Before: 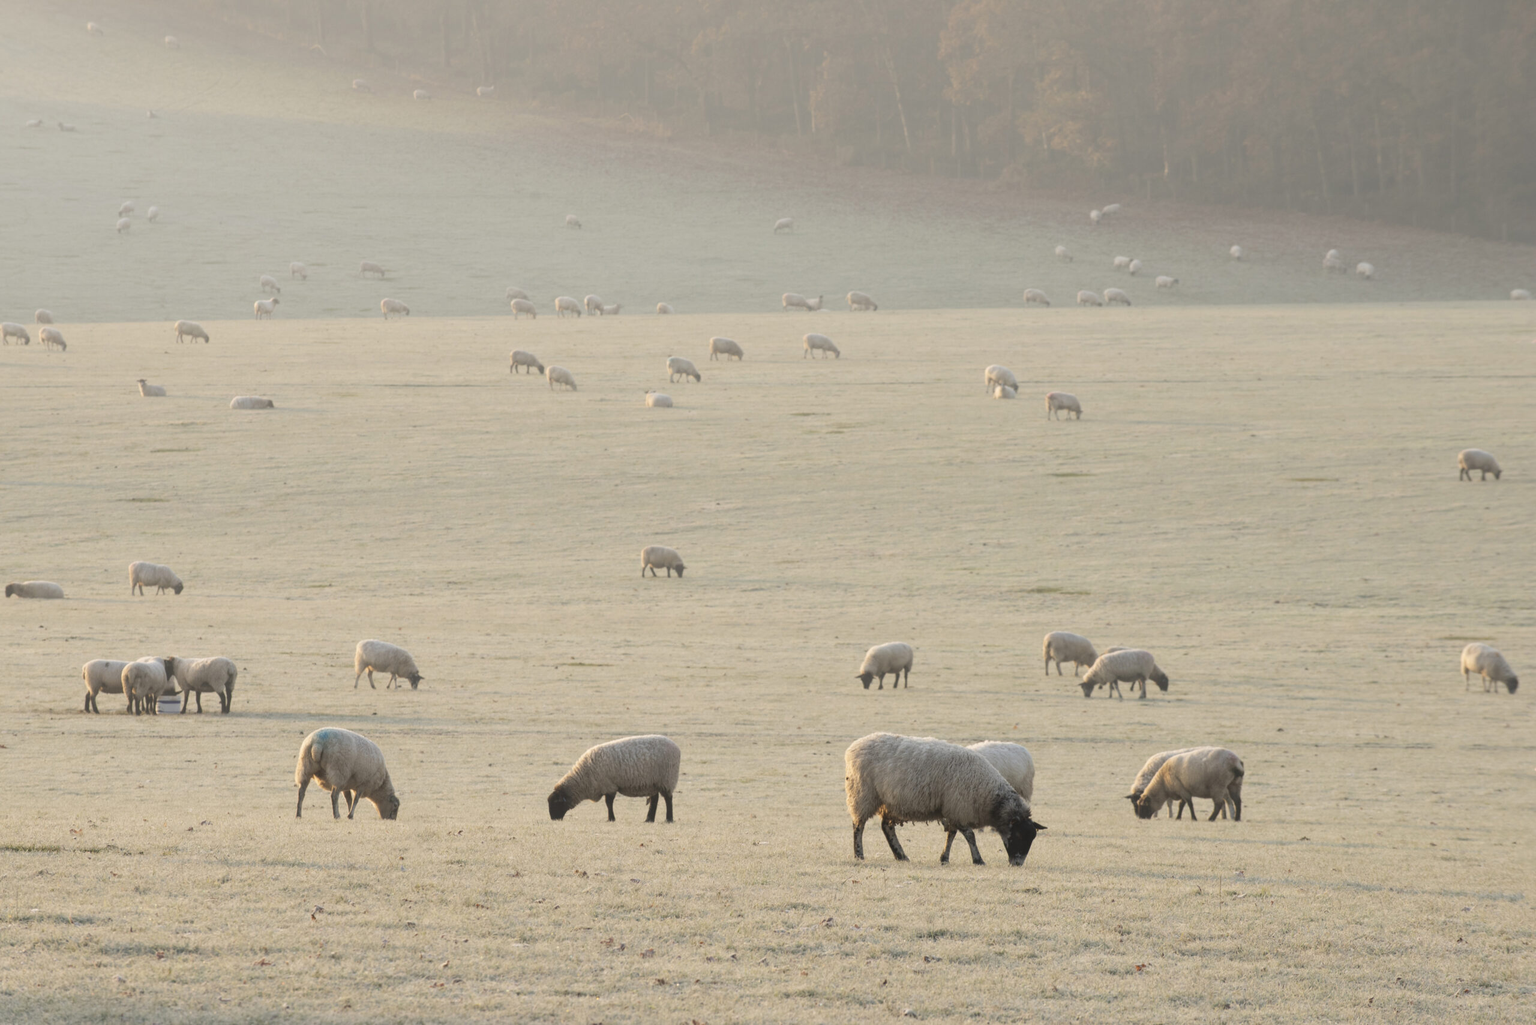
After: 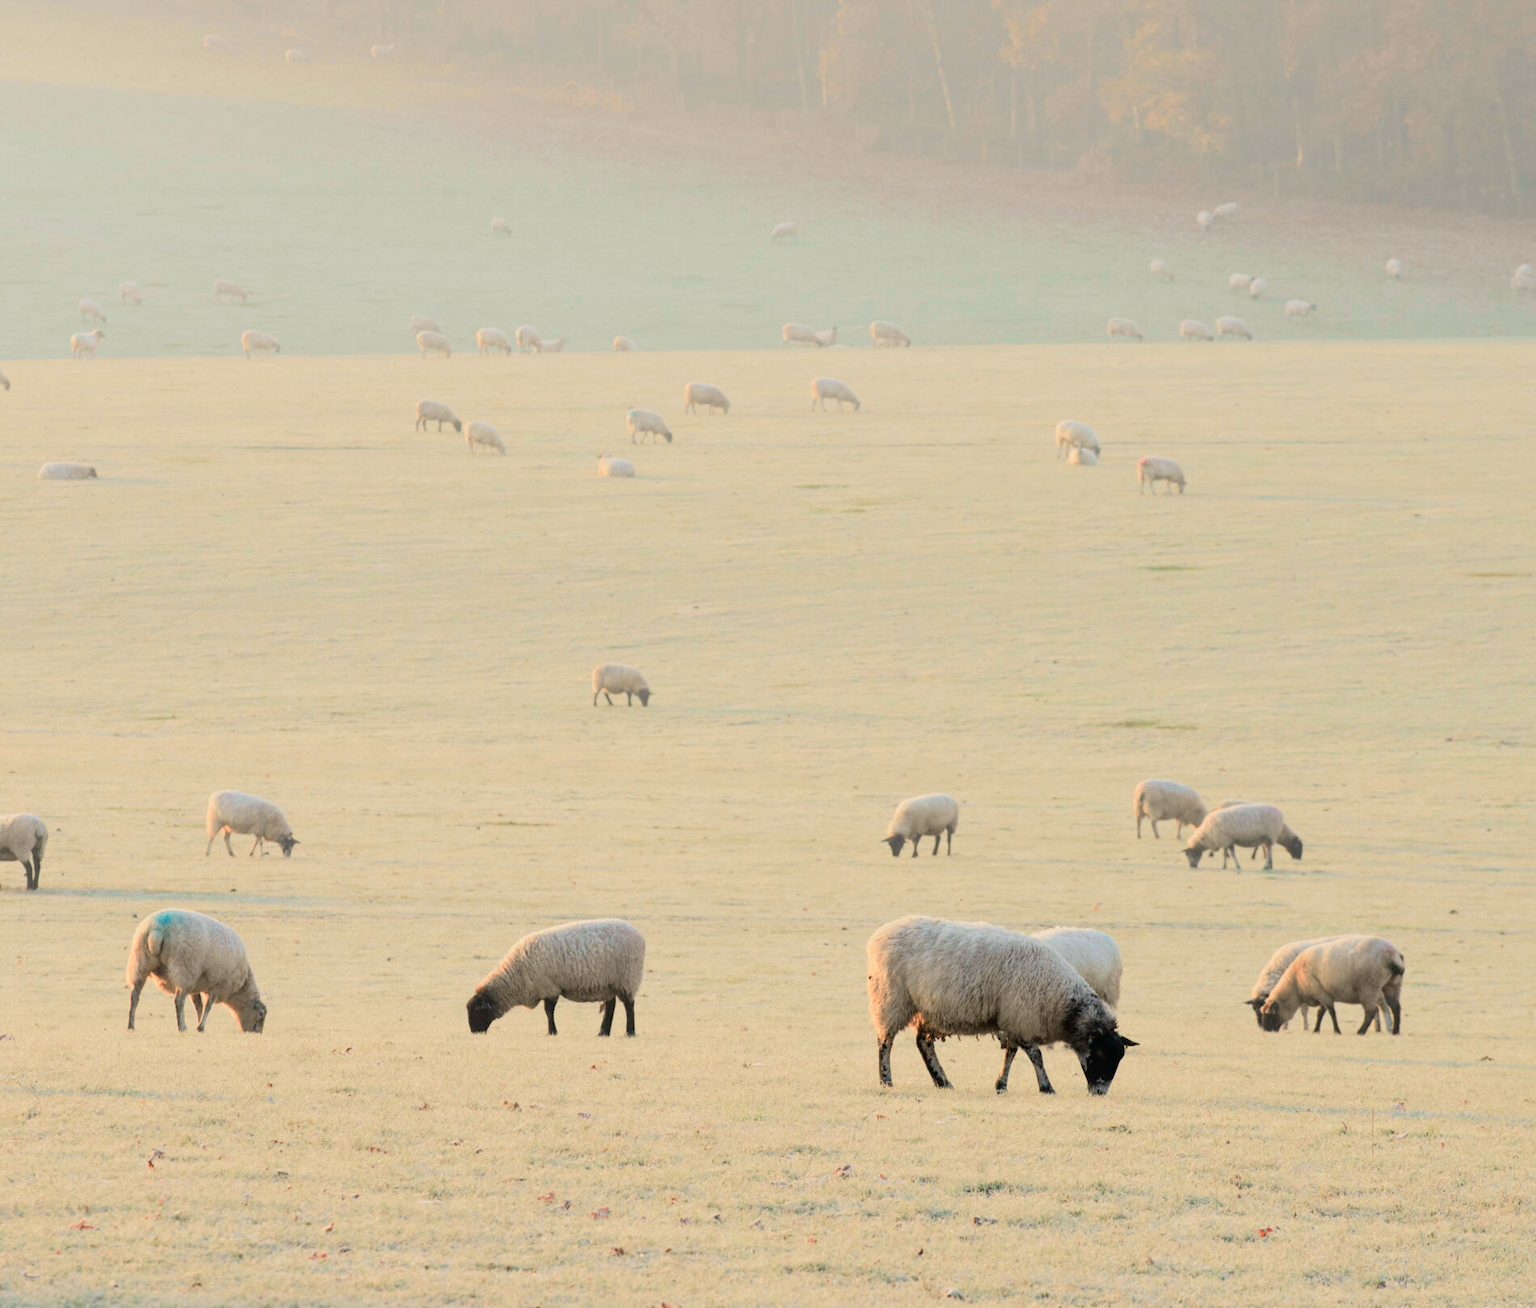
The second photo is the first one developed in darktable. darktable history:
crop and rotate: left 13.15%, top 5.251%, right 12.609%
tone curve: curves: ch0 [(0, 0) (0.051, 0.027) (0.096, 0.071) (0.219, 0.248) (0.428, 0.52) (0.596, 0.713) (0.727, 0.823) (0.859, 0.924) (1, 1)]; ch1 [(0, 0) (0.1, 0.038) (0.318, 0.221) (0.413, 0.325) (0.454, 0.41) (0.493, 0.478) (0.503, 0.501) (0.516, 0.515) (0.548, 0.575) (0.561, 0.596) (0.594, 0.647) (0.666, 0.701) (1, 1)]; ch2 [(0, 0) (0.453, 0.44) (0.479, 0.476) (0.504, 0.5) (0.52, 0.526) (0.557, 0.585) (0.583, 0.608) (0.824, 0.815) (1, 1)], color space Lab, independent channels, preserve colors none
filmic rgb: black relative exposure -7.65 EV, white relative exposure 4.56 EV, hardness 3.61, color science v6 (2022)
